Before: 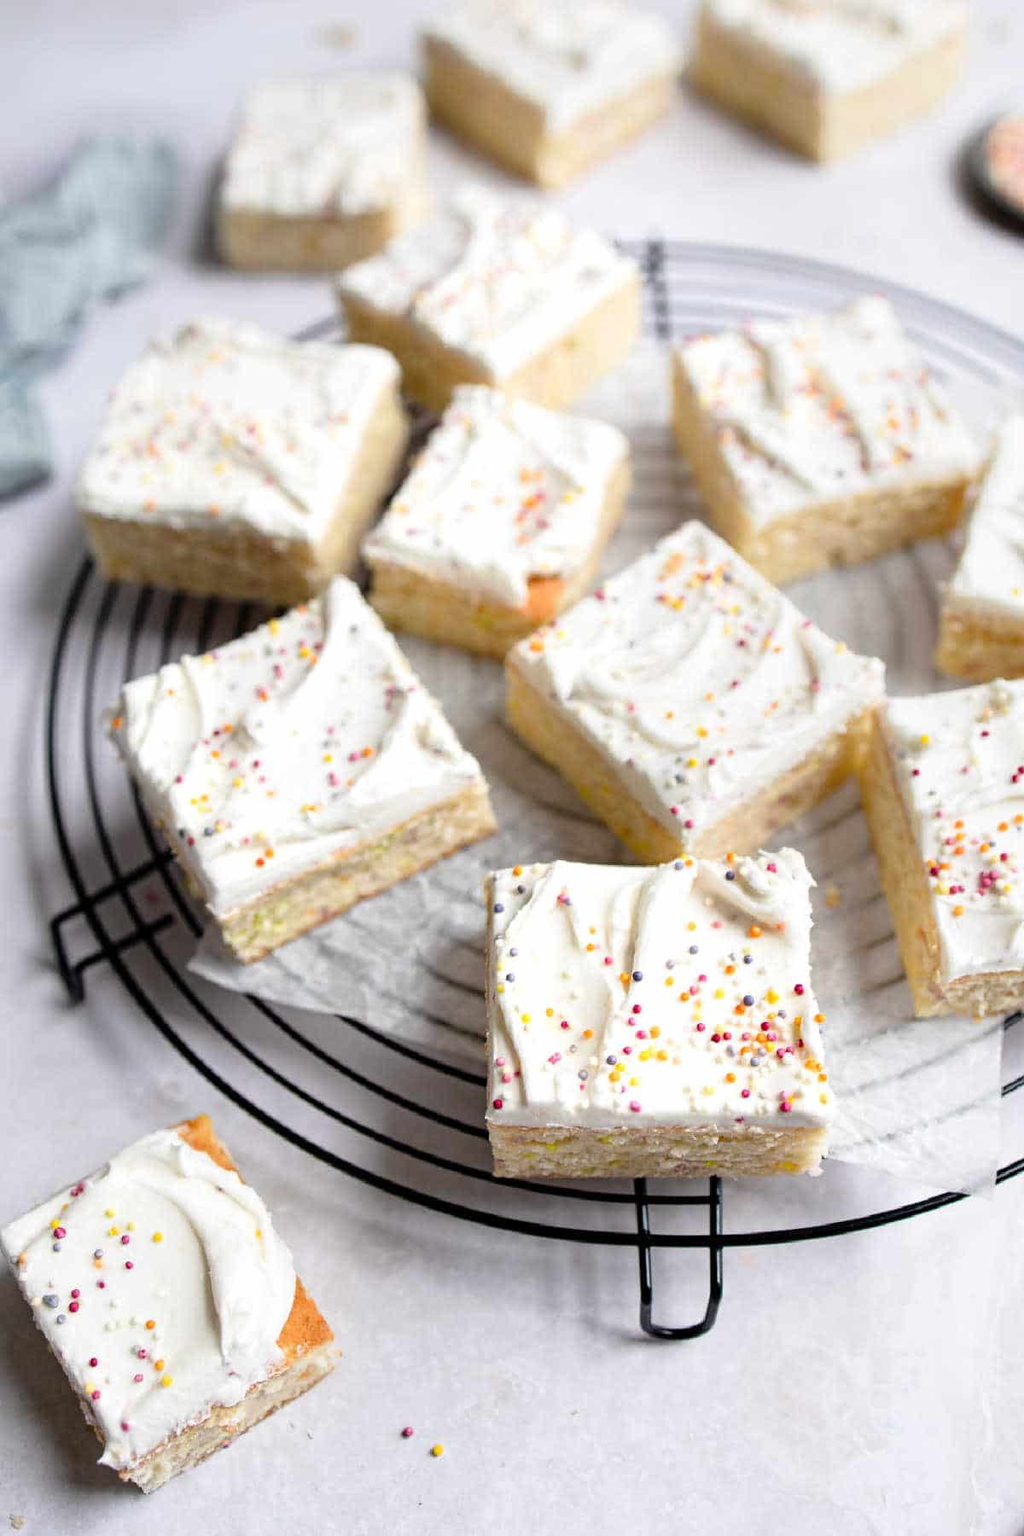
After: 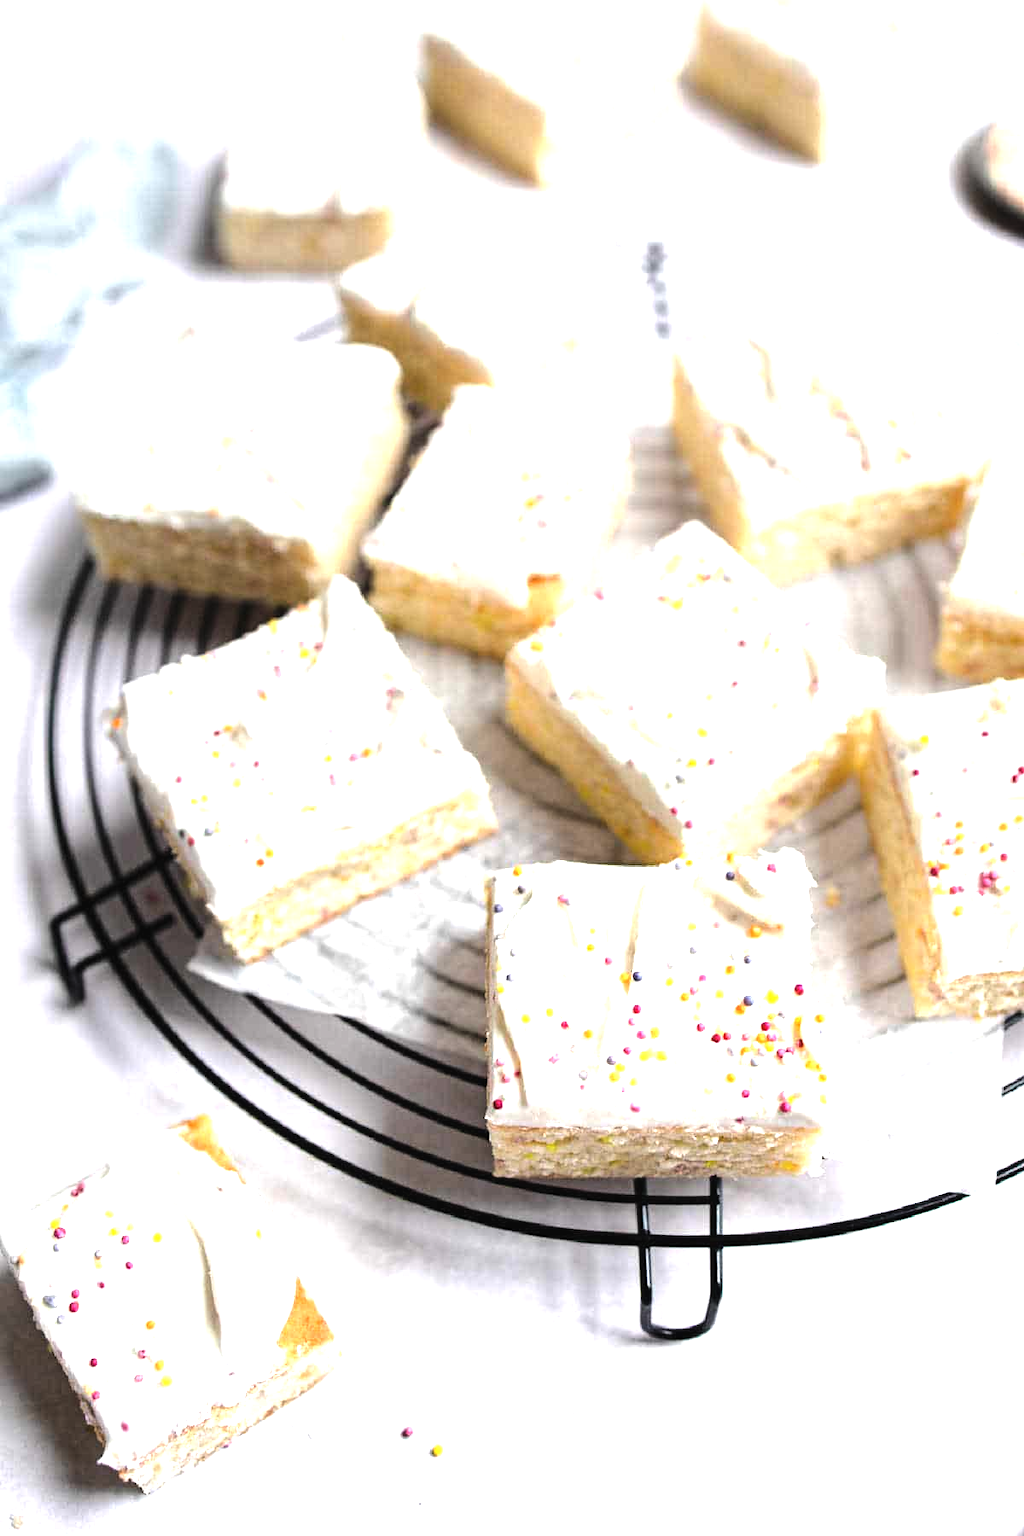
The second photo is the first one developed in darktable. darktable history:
exposure: black level correction -0.005, exposure 0.619 EV, compensate highlight preservation false
levels: levels [0.026, 0.507, 0.987]
tone equalizer: -8 EV -0.428 EV, -7 EV -0.354 EV, -6 EV -0.339 EV, -5 EV -0.2 EV, -3 EV 0.247 EV, -2 EV 0.31 EV, -1 EV 0.387 EV, +0 EV 0.426 EV, edges refinement/feathering 500, mask exposure compensation -1.57 EV, preserve details no
